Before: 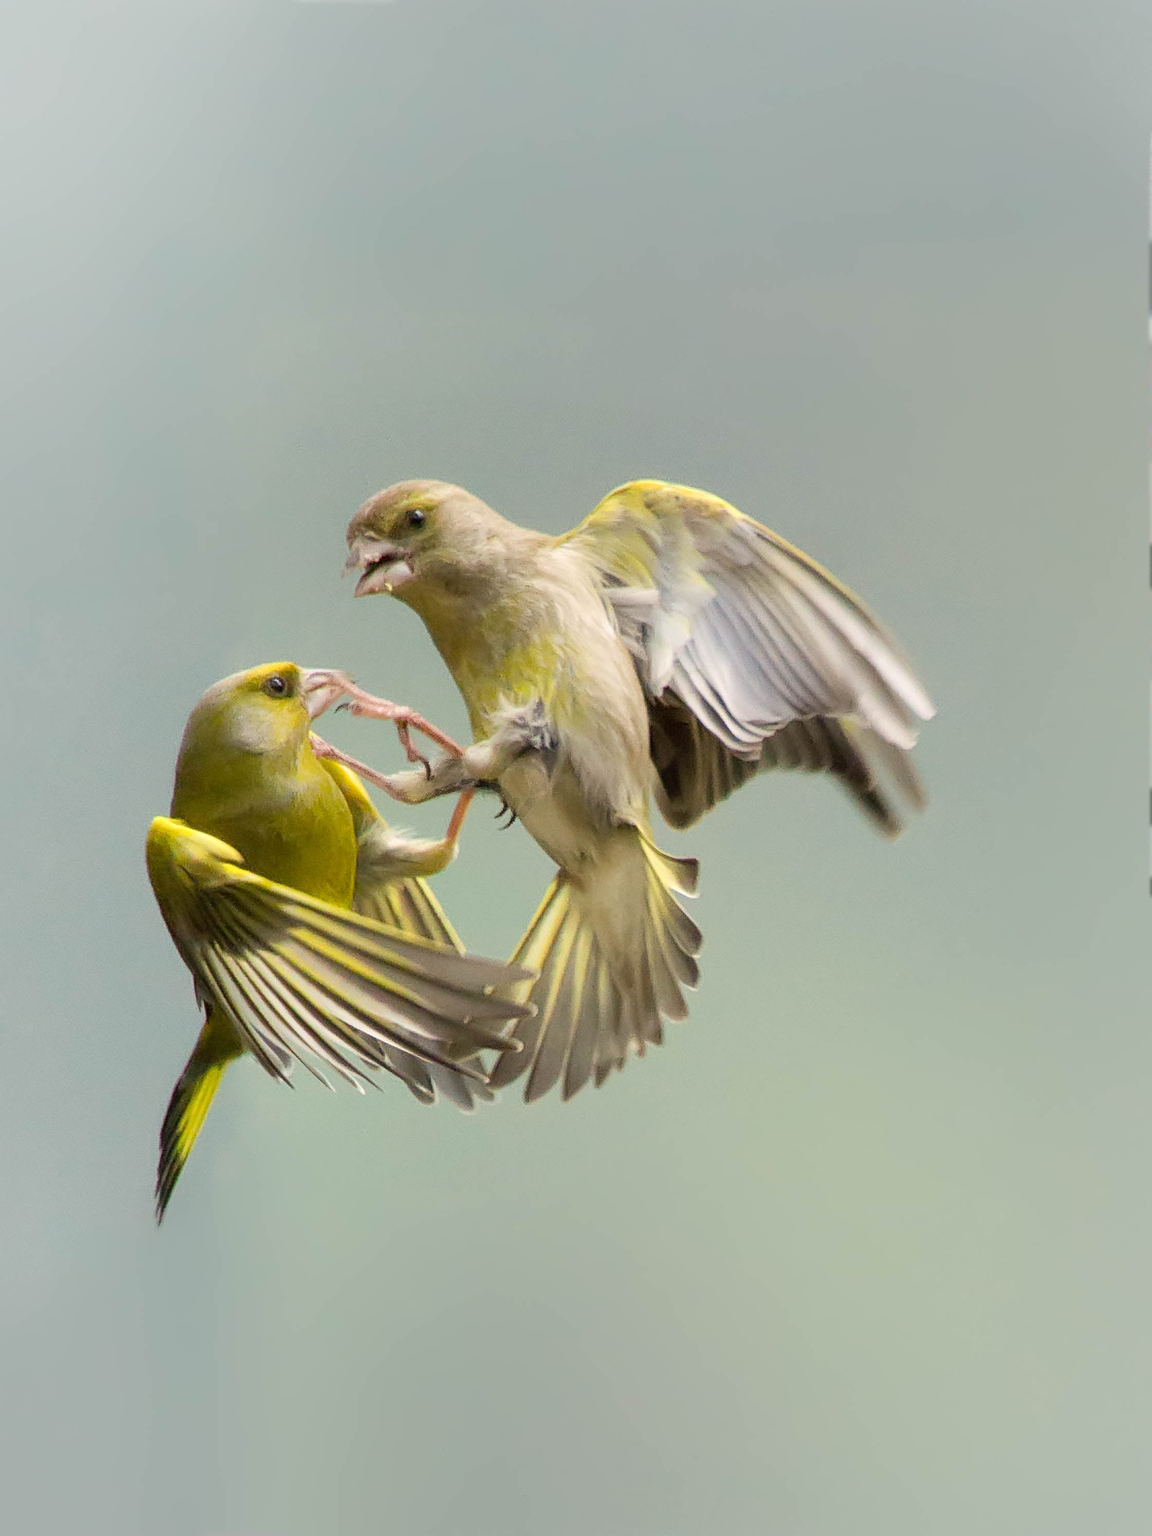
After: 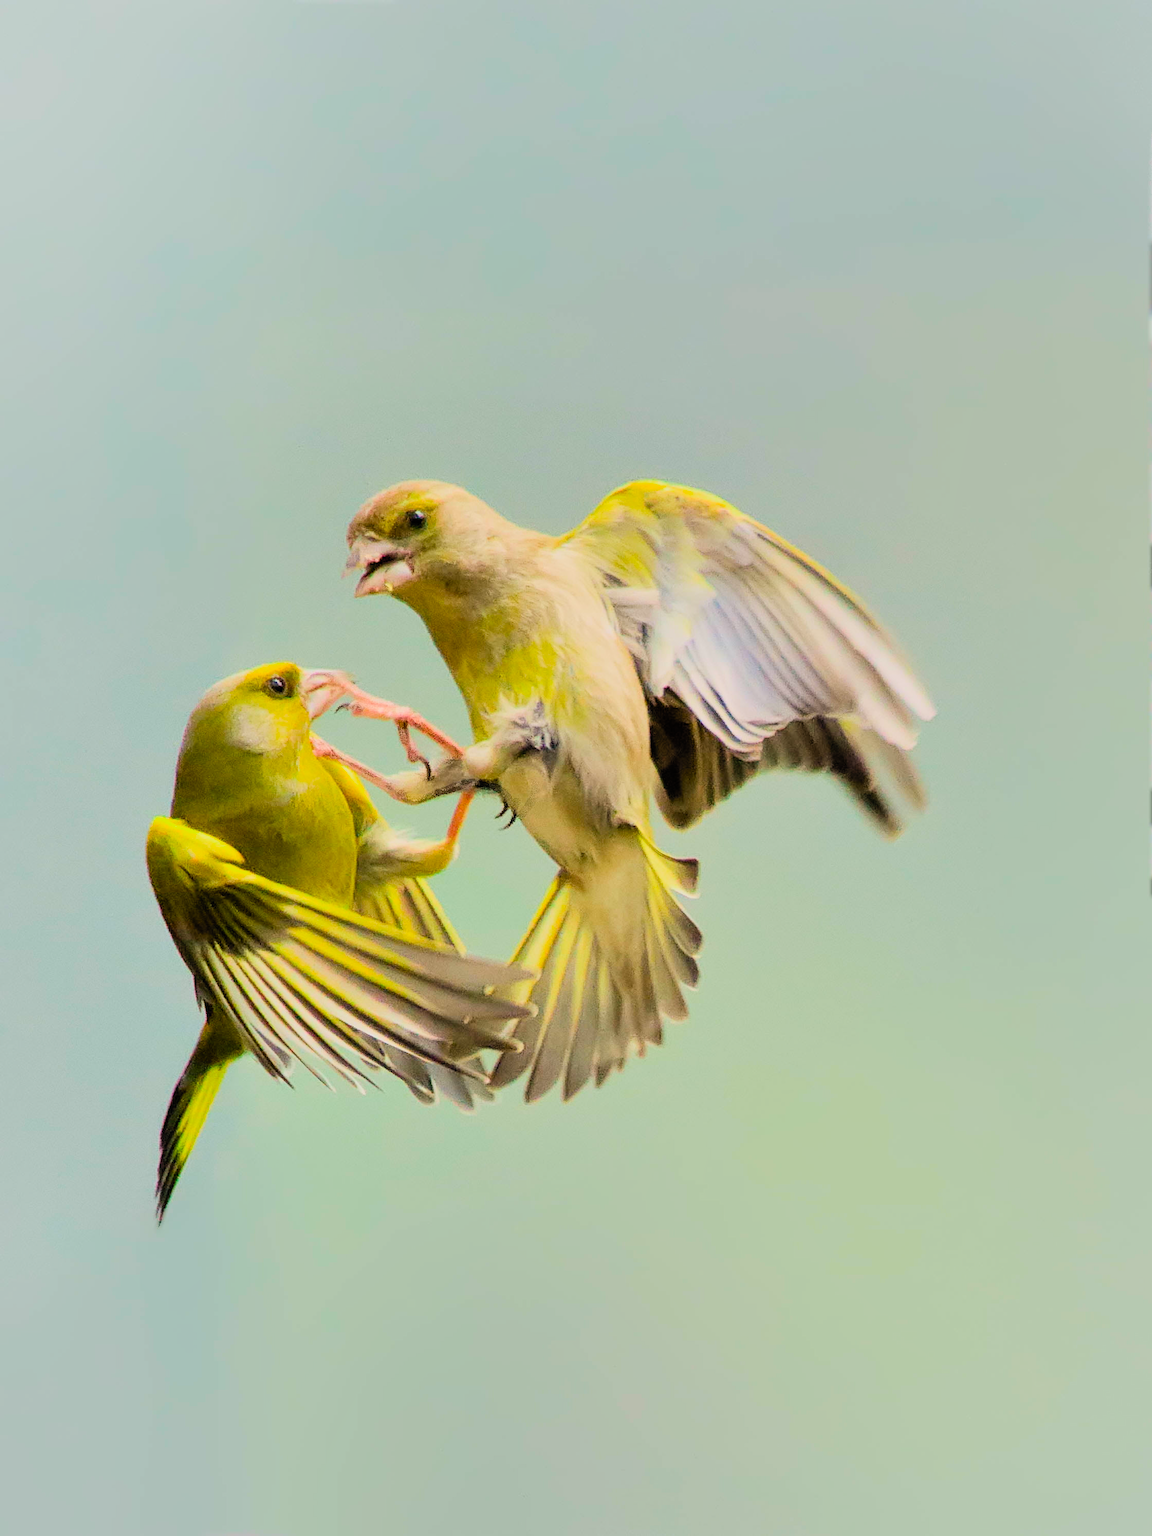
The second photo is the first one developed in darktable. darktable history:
shadows and highlights: shadows 37.27, highlights -28.18, soften with gaussian
filmic rgb: black relative exposure -6.15 EV, white relative exposure 6.96 EV, hardness 2.23, color science v6 (2022)
contrast brightness saturation: contrast 0.2, brightness 0.2, saturation 0.8
